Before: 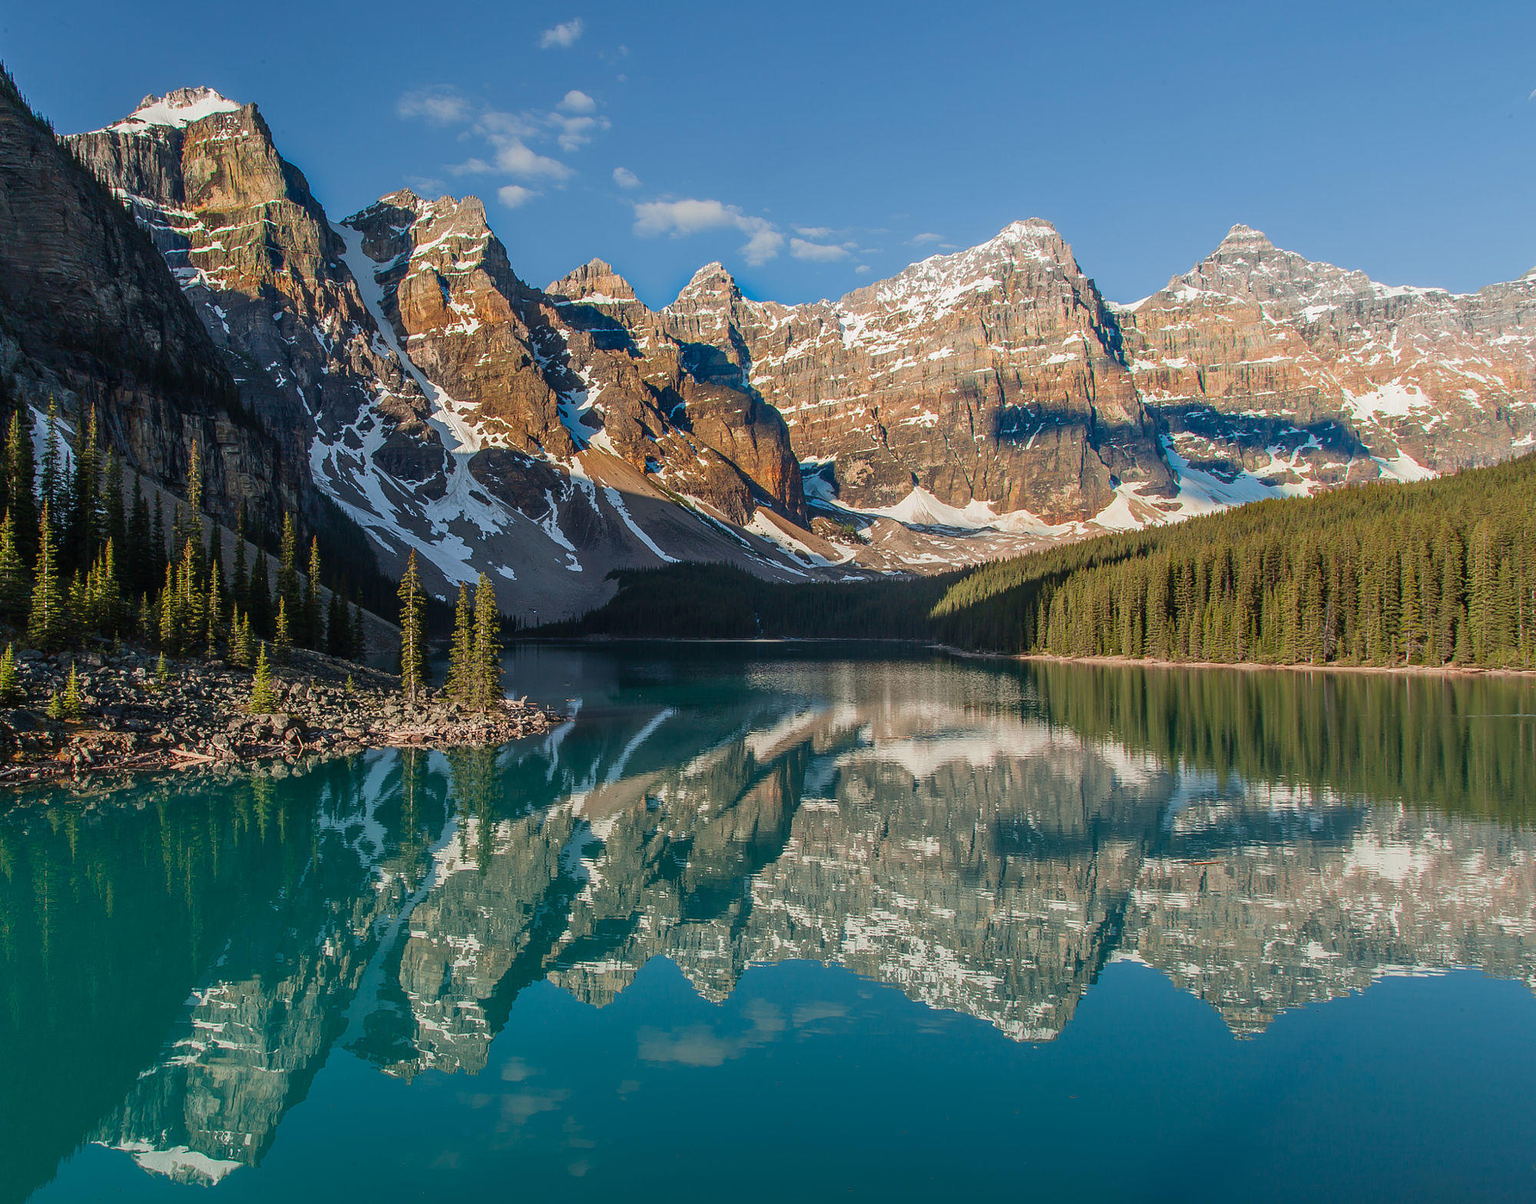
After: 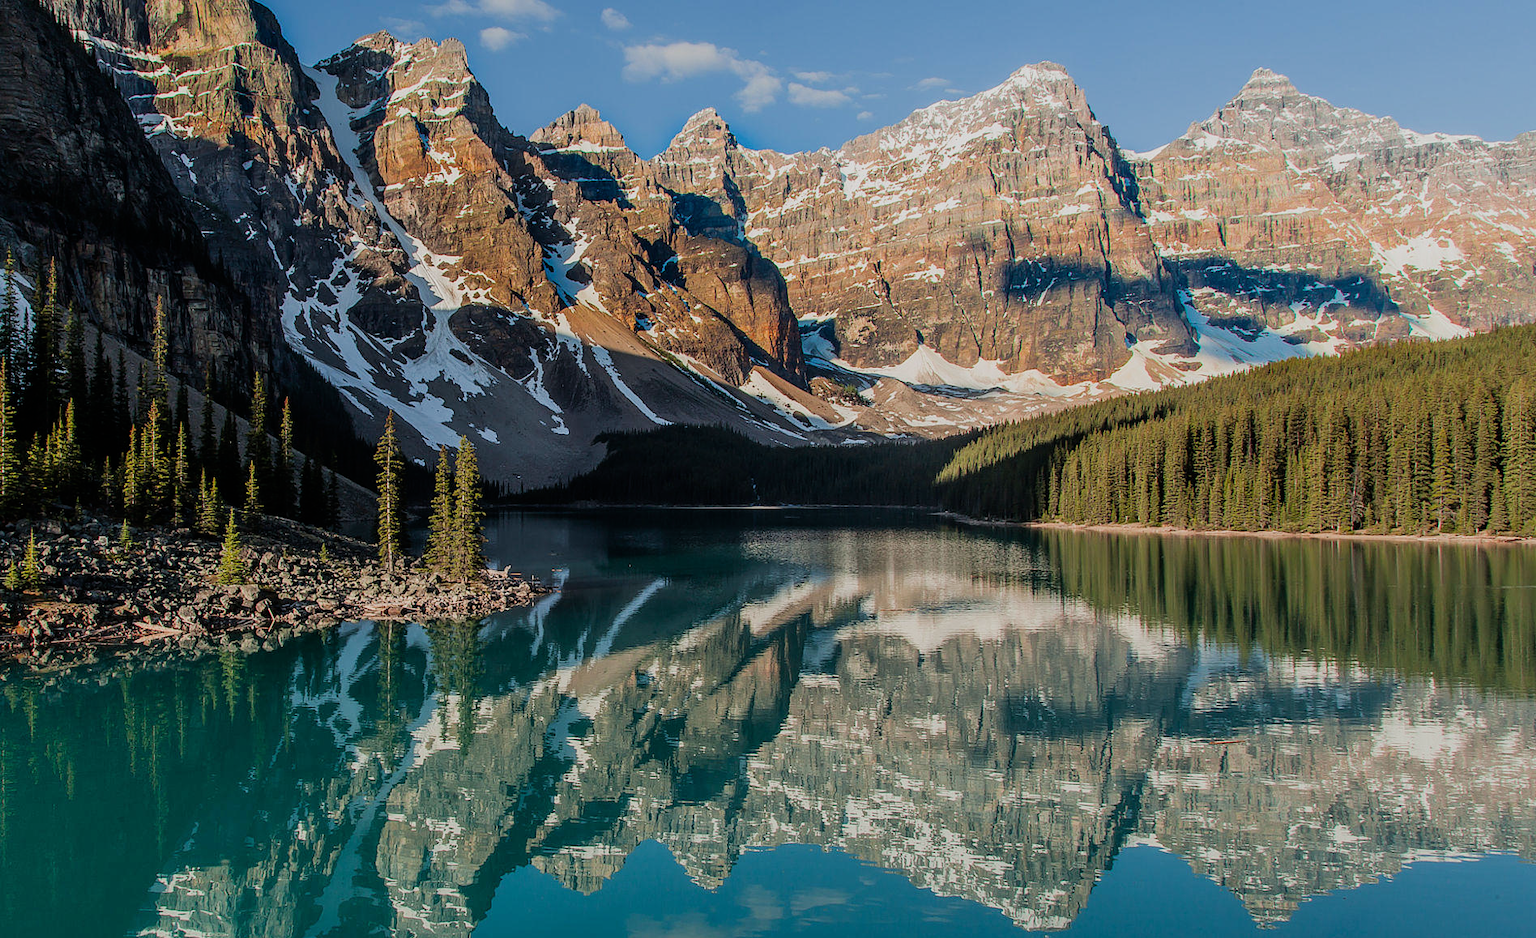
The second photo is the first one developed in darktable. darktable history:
filmic rgb: black relative exposure -7.65 EV, white relative exposure 3.97 EV, threshold 3.01 EV, hardness 4.01, contrast 1.099, highlights saturation mix -30.08%, enable highlight reconstruction true
crop and rotate: left 2.849%, top 13.31%, right 2.309%, bottom 12.798%
